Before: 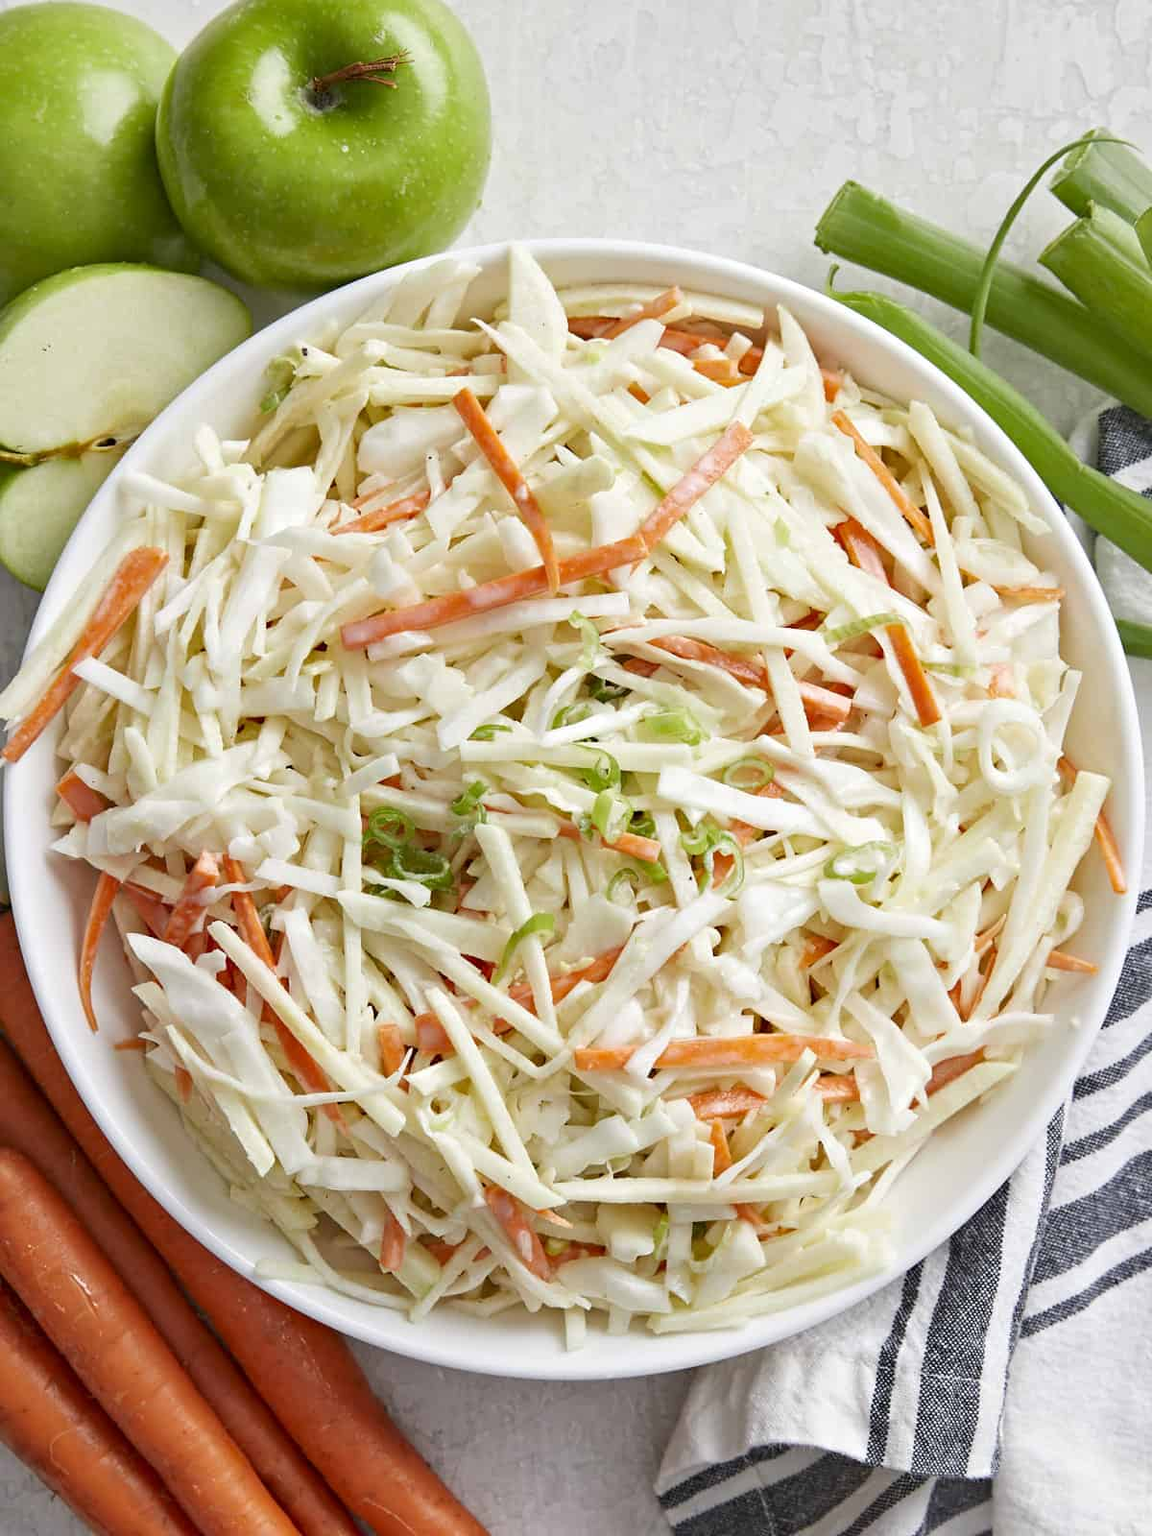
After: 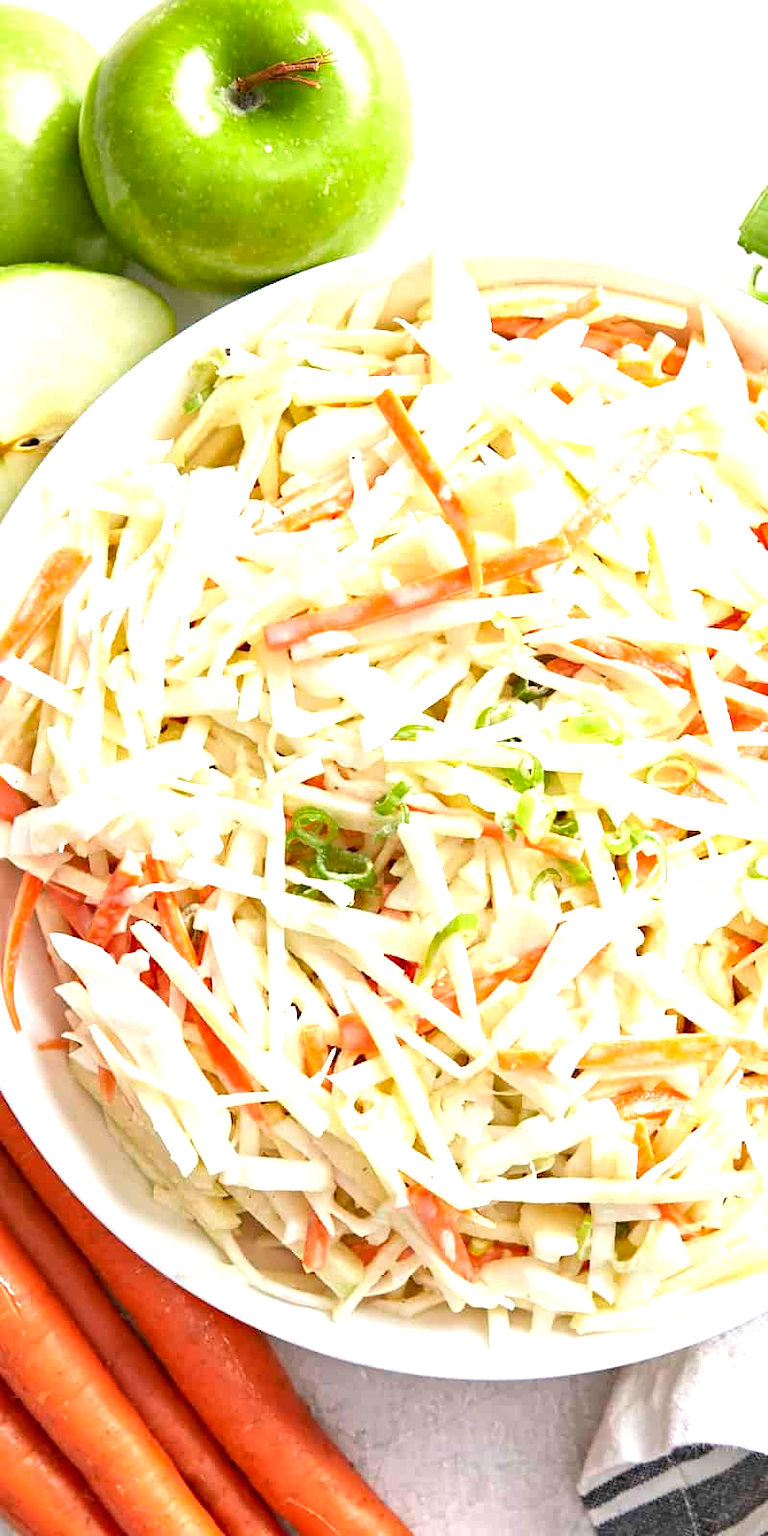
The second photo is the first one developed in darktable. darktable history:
exposure: black level correction 0, exposure 1.102 EV, compensate highlight preservation false
crop and rotate: left 6.713%, right 26.46%
